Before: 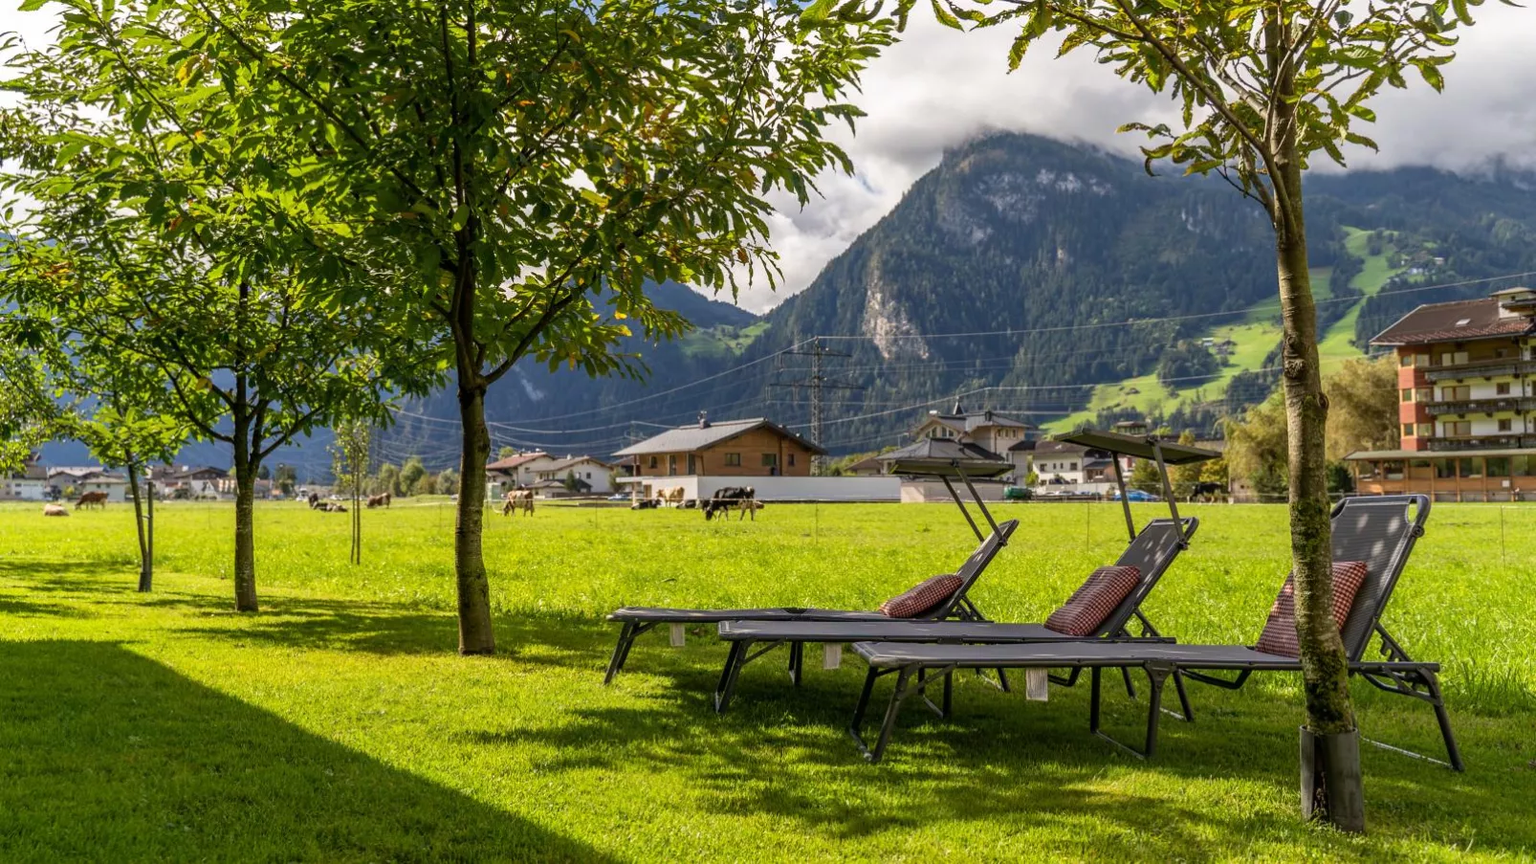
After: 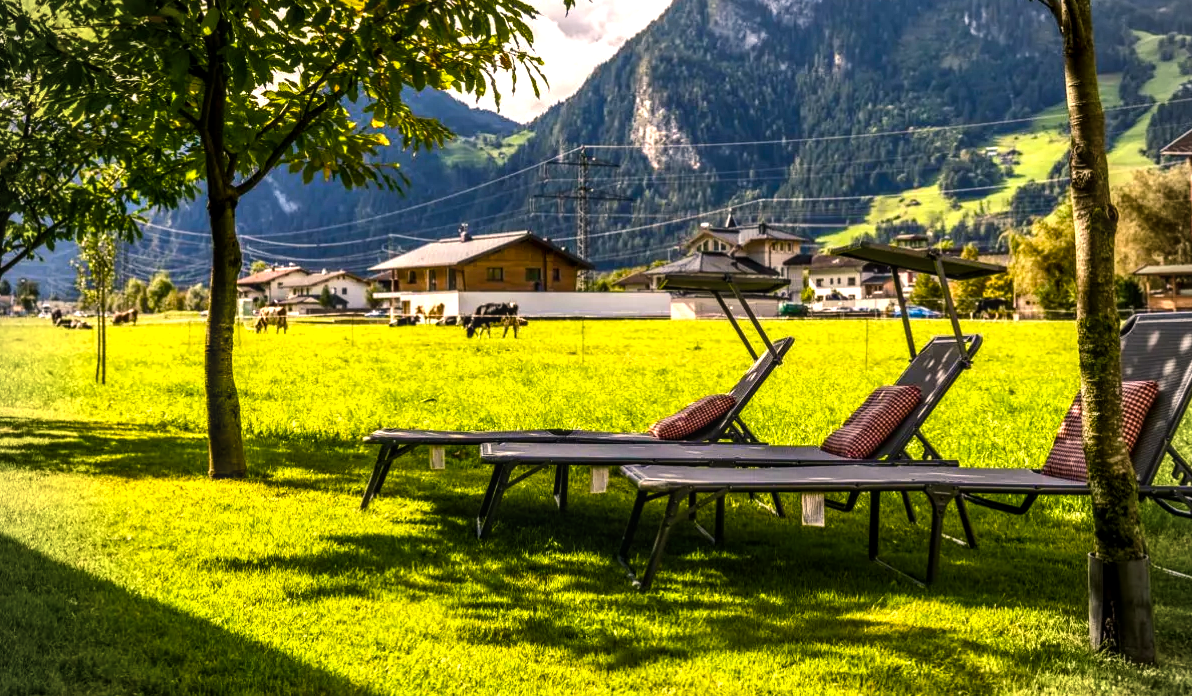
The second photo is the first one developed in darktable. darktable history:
local contrast: on, module defaults
tone equalizer: -8 EV -1.07 EV, -7 EV -0.989 EV, -6 EV -0.871 EV, -5 EV -0.565 EV, -3 EV 0.589 EV, -2 EV 0.882 EV, -1 EV 0.994 EV, +0 EV 1.08 EV, edges refinement/feathering 500, mask exposure compensation -1.57 EV, preserve details no
vignetting: on, module defaults
crop: left 16.877%, top 22.881%, right 8.845%
color balance rgb: highlights gain › chroma 3.112%, highlights gain › hue 56.72°, linear chroma grading › global chroma 8.534%, perceptual saturation grading › global saturation 20%, perceptual saturation grading › highlights -25.608%, perceptual saturation grading › shadows 25.015%, global vibrance 24.375%
